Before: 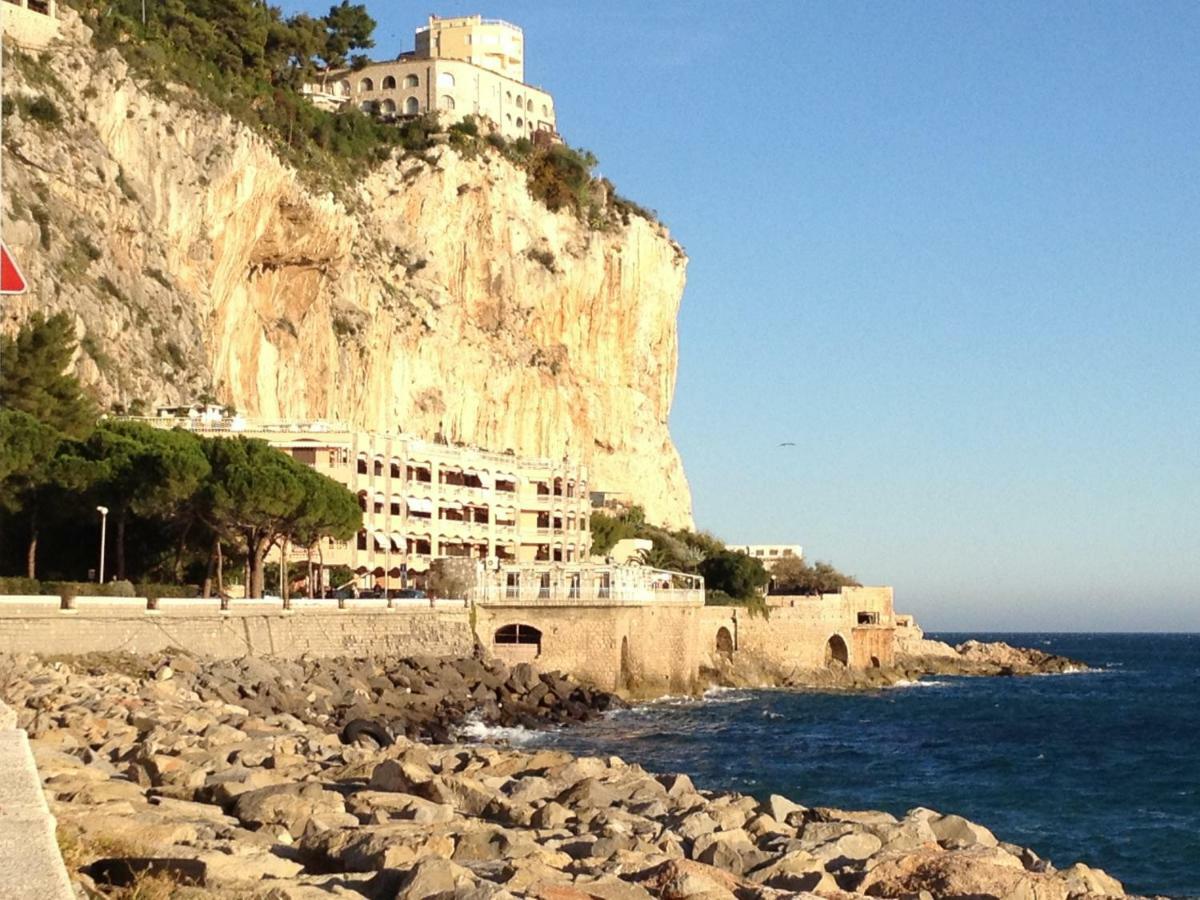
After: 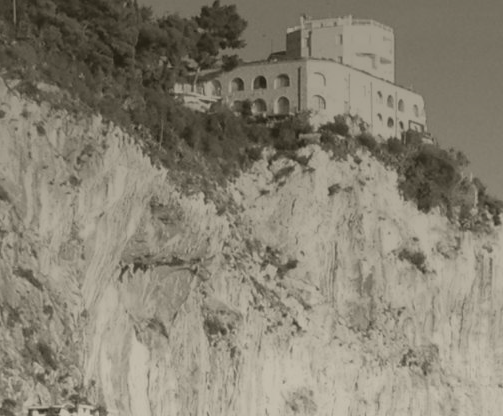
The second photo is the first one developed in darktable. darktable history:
exposure: exposure 0.4 EV, compensate highlight preservation false
crop and rotate: left 10.817%, top 0.062%, right 47.194%, bottom 53.626%
colorize: hue 41.44°, saturation 22%, source mix 60%, lightness 10.61%
graduated density: hue 238.83°, saturation 50%
color correction: highlights a* -6.69, highlights b* 0.49
